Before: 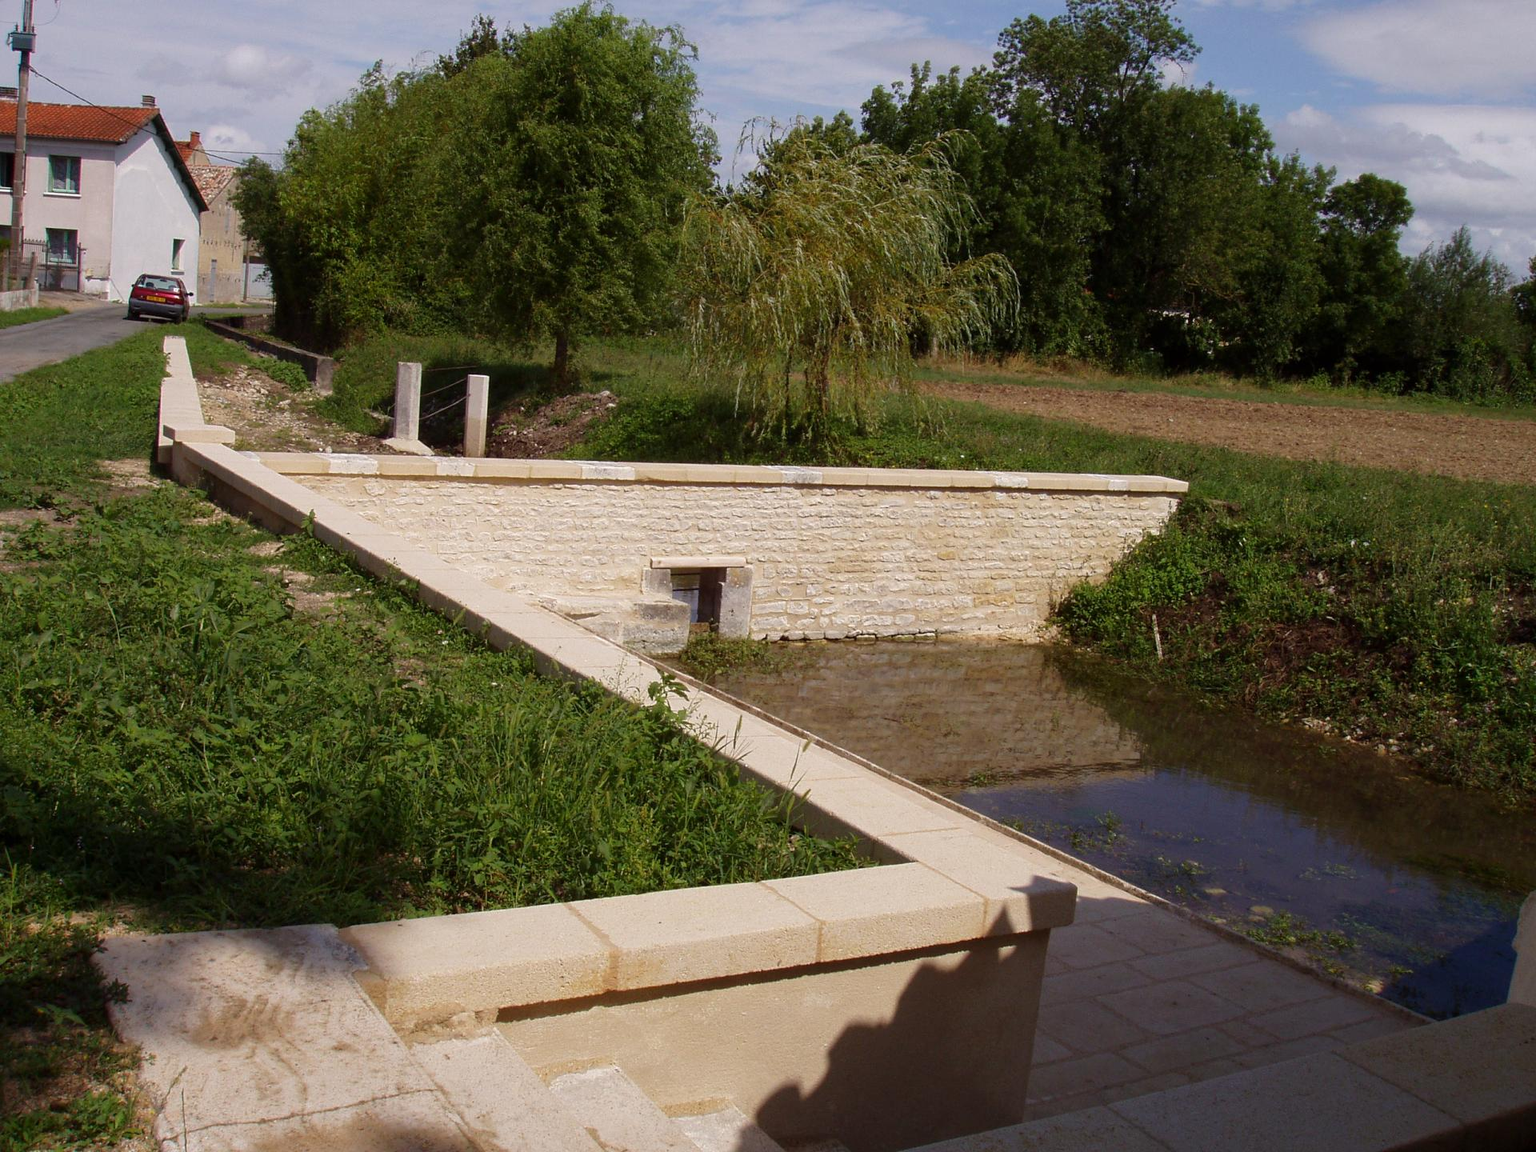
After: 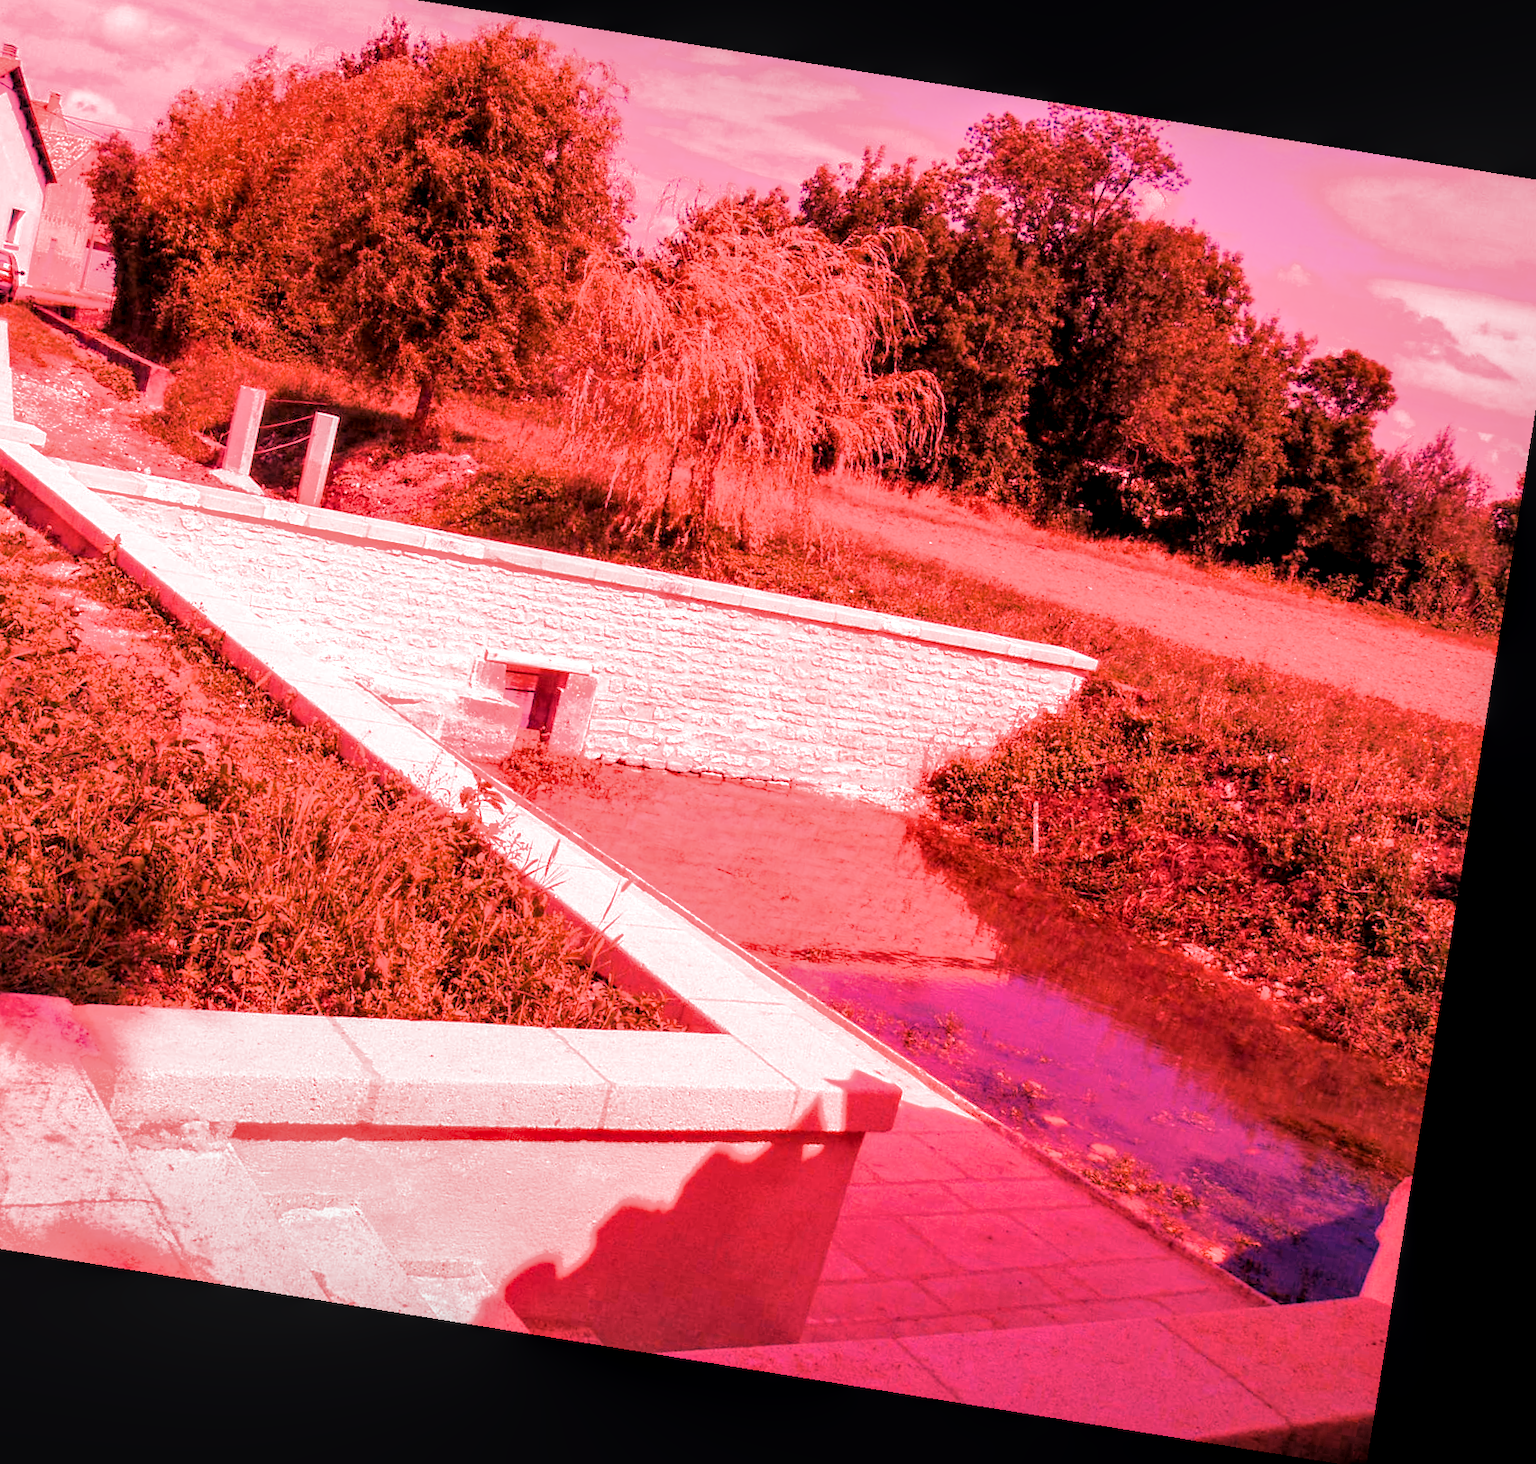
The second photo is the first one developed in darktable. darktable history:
exposure: compensate highlight preservation false
crop and rotate: left 17.959%, top 5.771%, right 1.742%
color calibration: illuminant Planckian (black body), adaptation linear Bradford (ICC v4), x 0.361, y 0.366, temperature 4511.61 K, saturation algorithm version 1 (2020)
white balance: red 4.26, blue 1.802
filmic rgb: black relative exposure -7.48 EV, white relative exposure 4.83 EV, hardness 3.4, color science v6 (2022)
rotate and perspective: rotation 9.12°, automatic cropping off
local contrast: detail 130%
